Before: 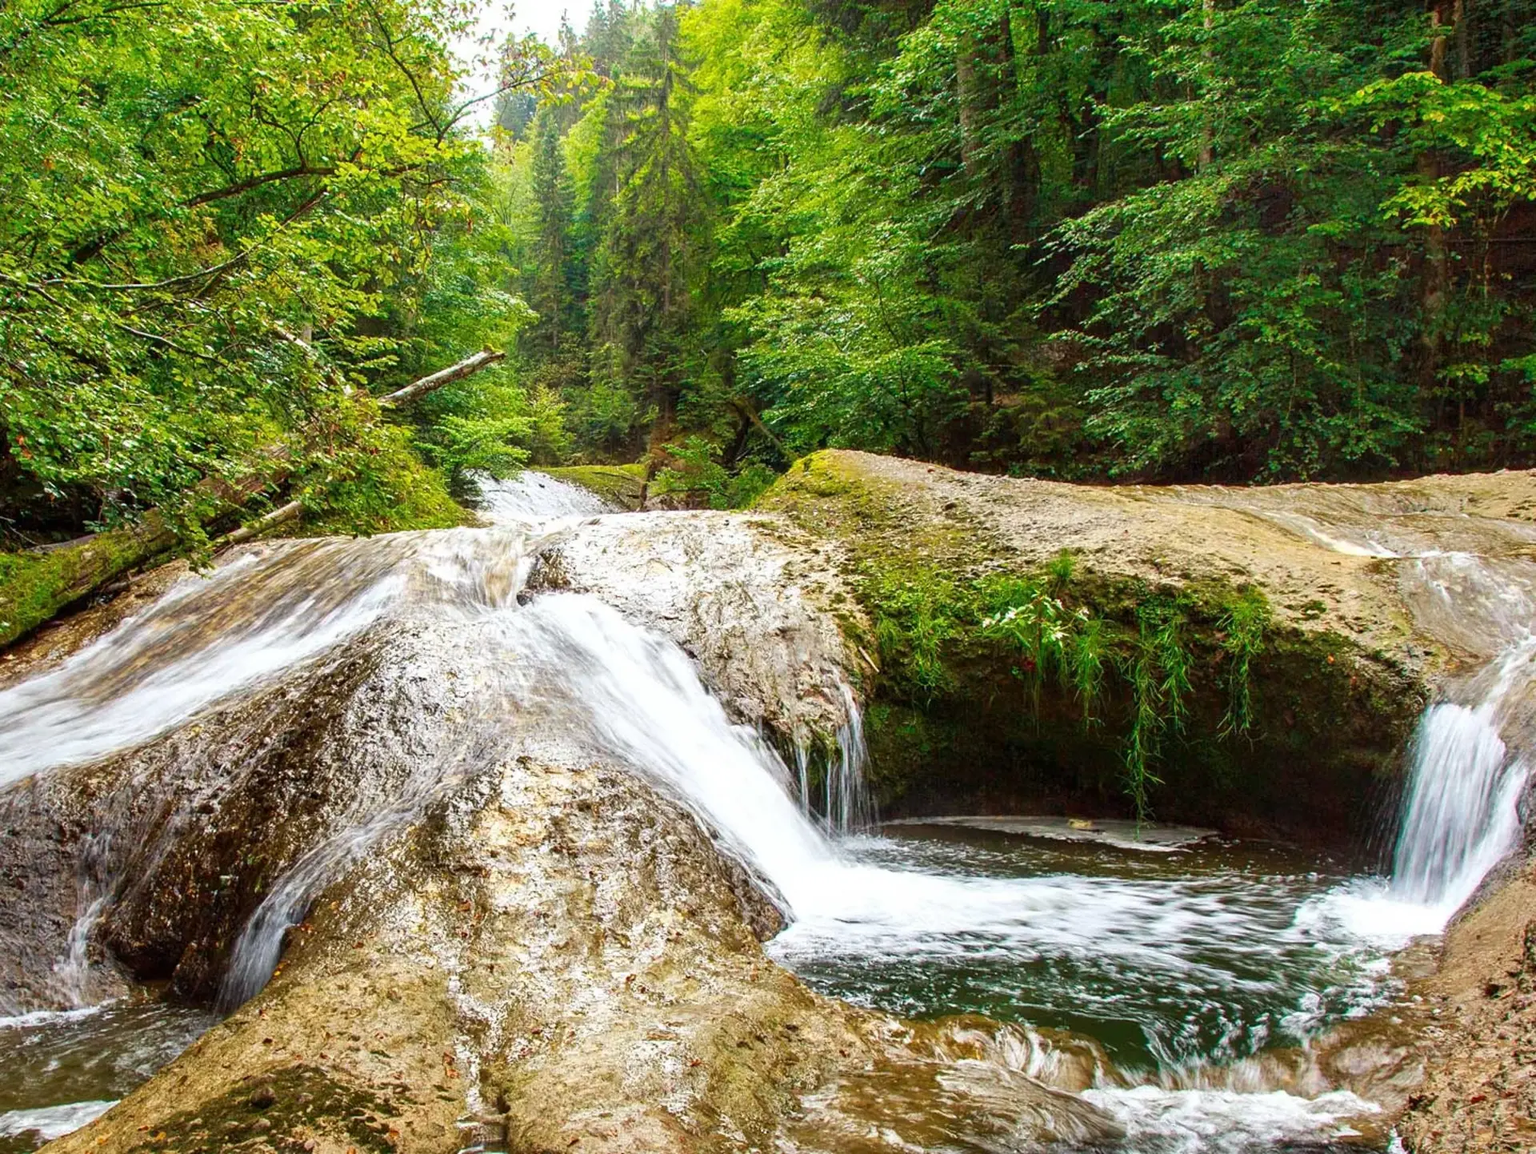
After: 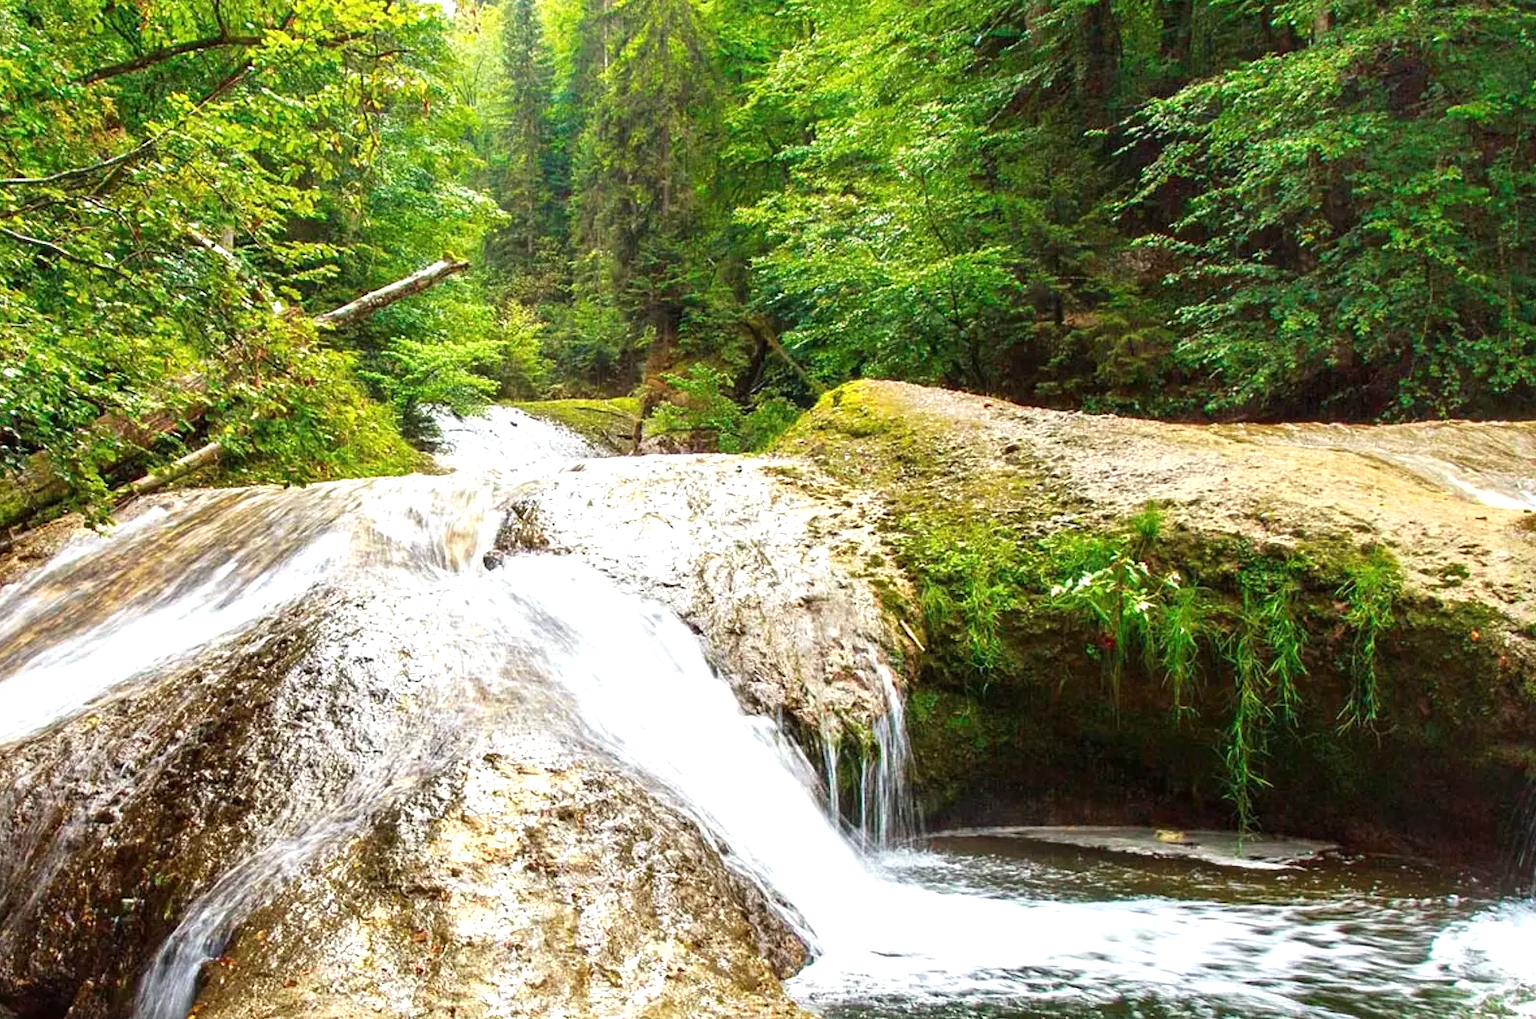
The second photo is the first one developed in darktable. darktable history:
exposure: black level correction 0, exposure 0.5 EV, compensate exposure bias true, compensate highlight preservation false
crop: left 7.845%, top 11.992%, right 10.038%, bottom 15.46%
